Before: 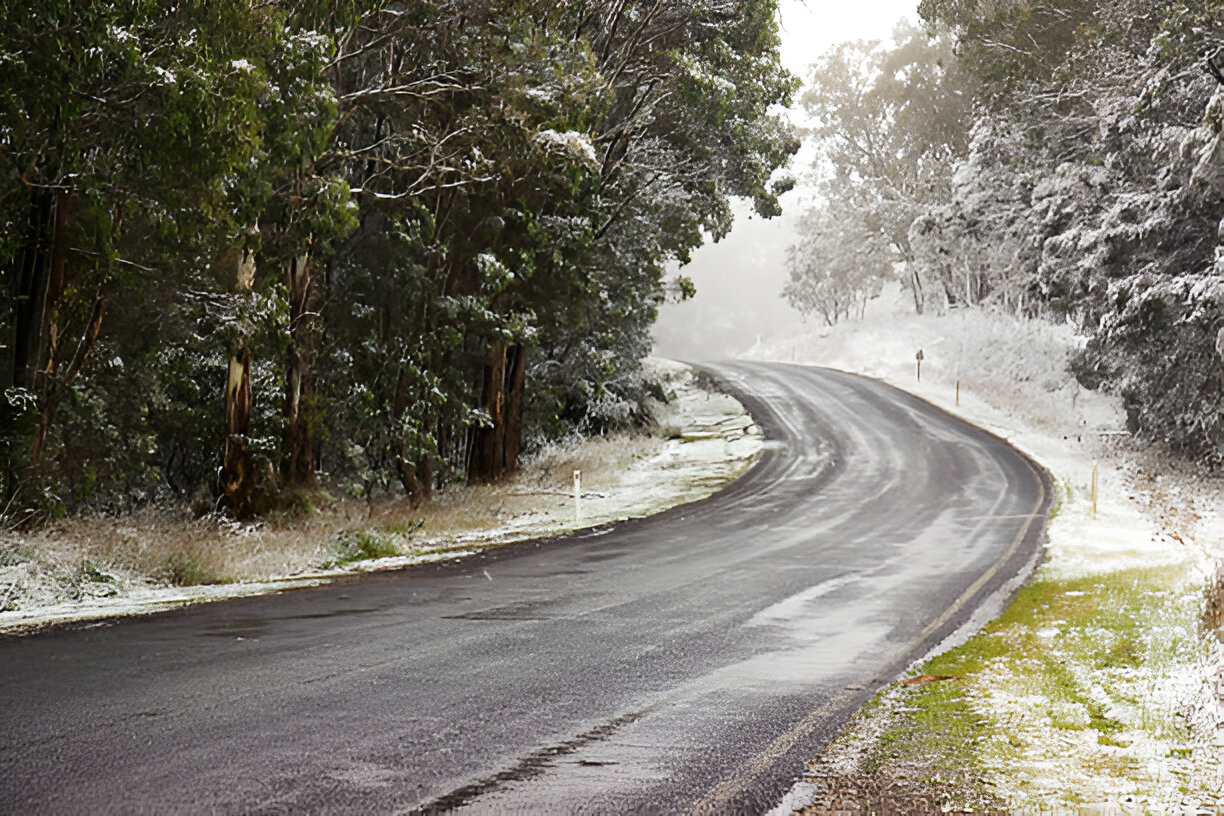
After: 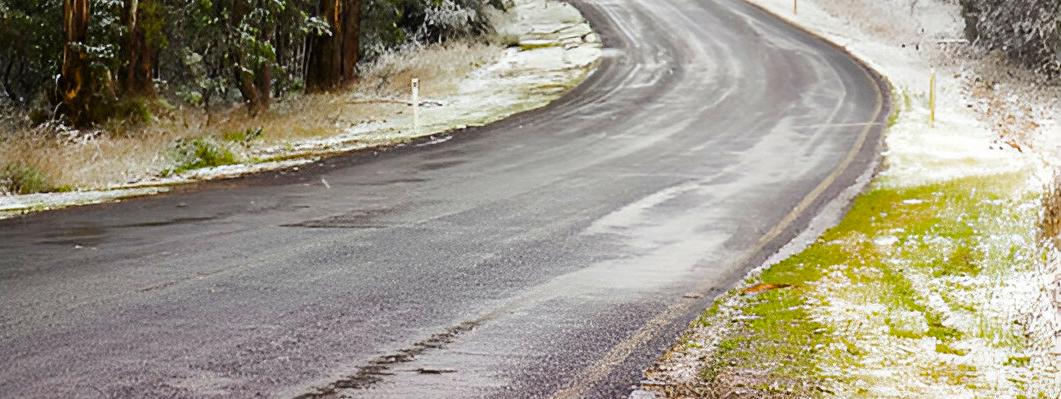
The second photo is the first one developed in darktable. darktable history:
crop and rotate: left 13.306%, top 48.129%, bottom 2.928%
color balance rgb: perceptual saturation grading › global saturation 25%, perceptual brilliance grading › mid-tones 10%, perceptual brilliance grading › shadows 15%, global vibrance 20%
